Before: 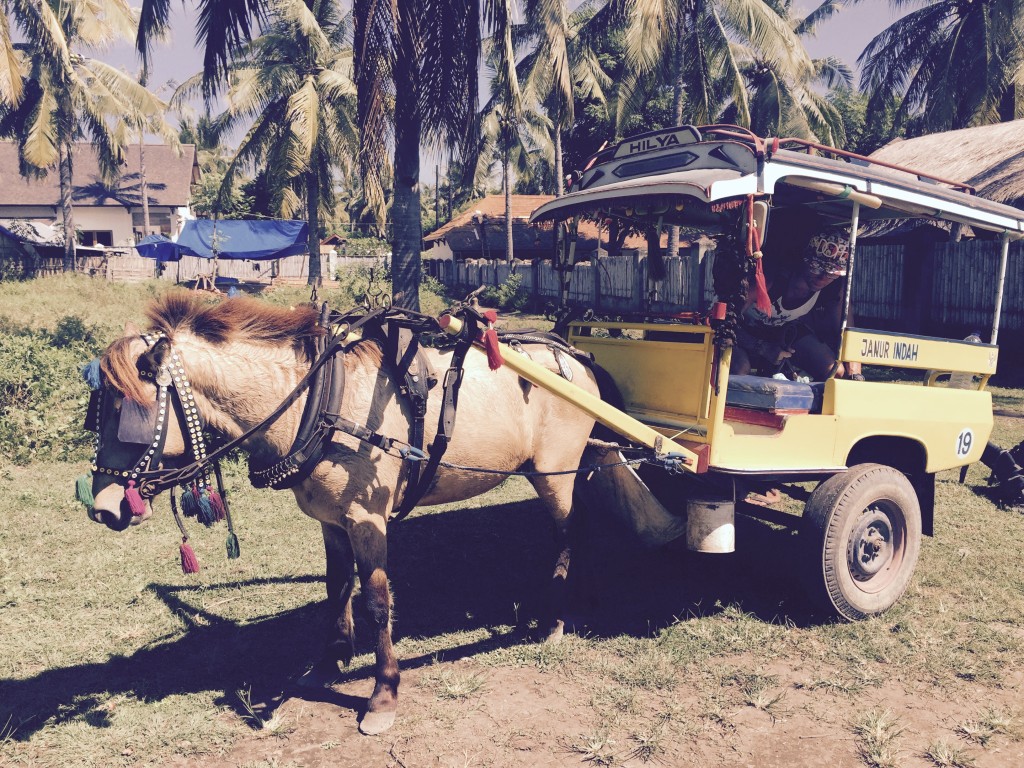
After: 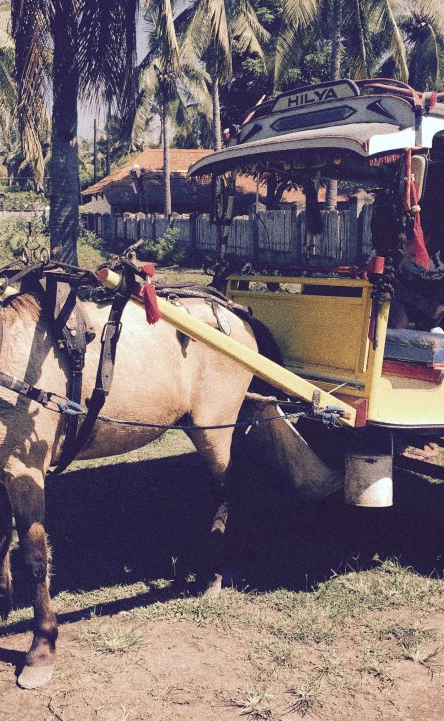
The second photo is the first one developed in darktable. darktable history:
grain: coarseness 9.61 ISO, strength 35.62%
crop: left 33.452%, top 6.025%, right 23.155%
